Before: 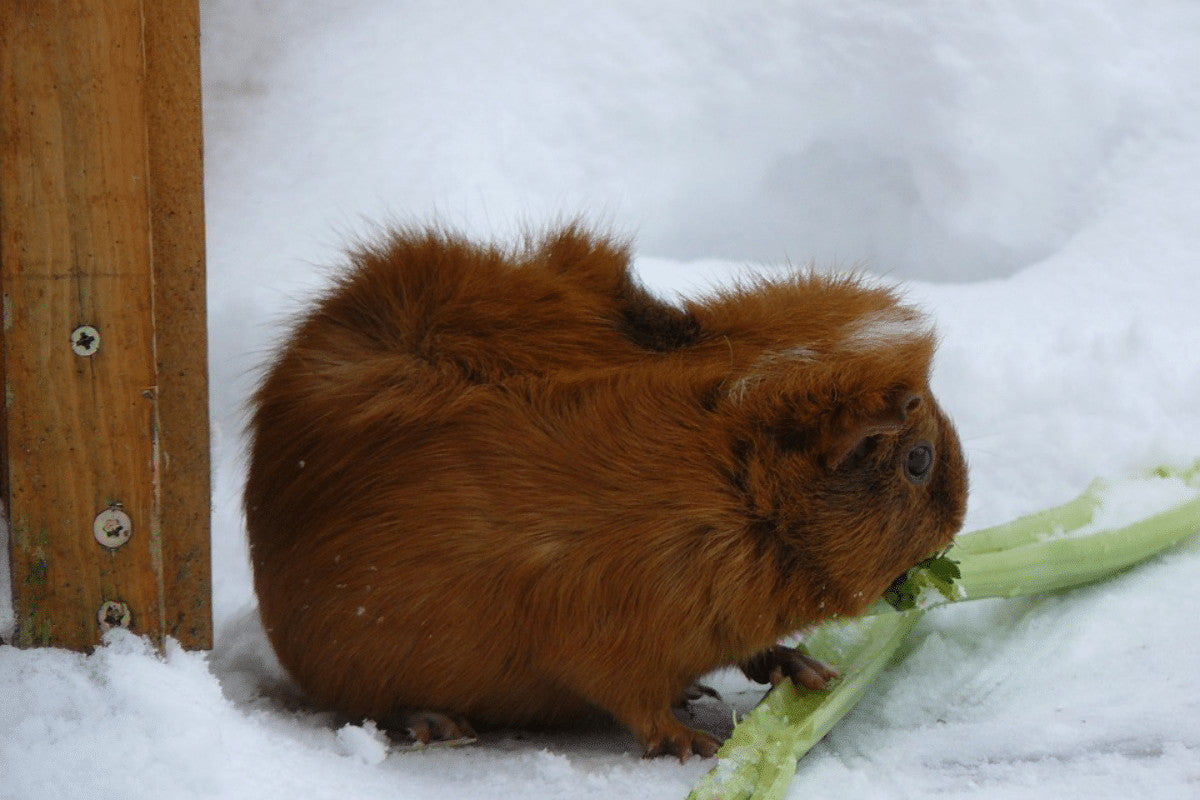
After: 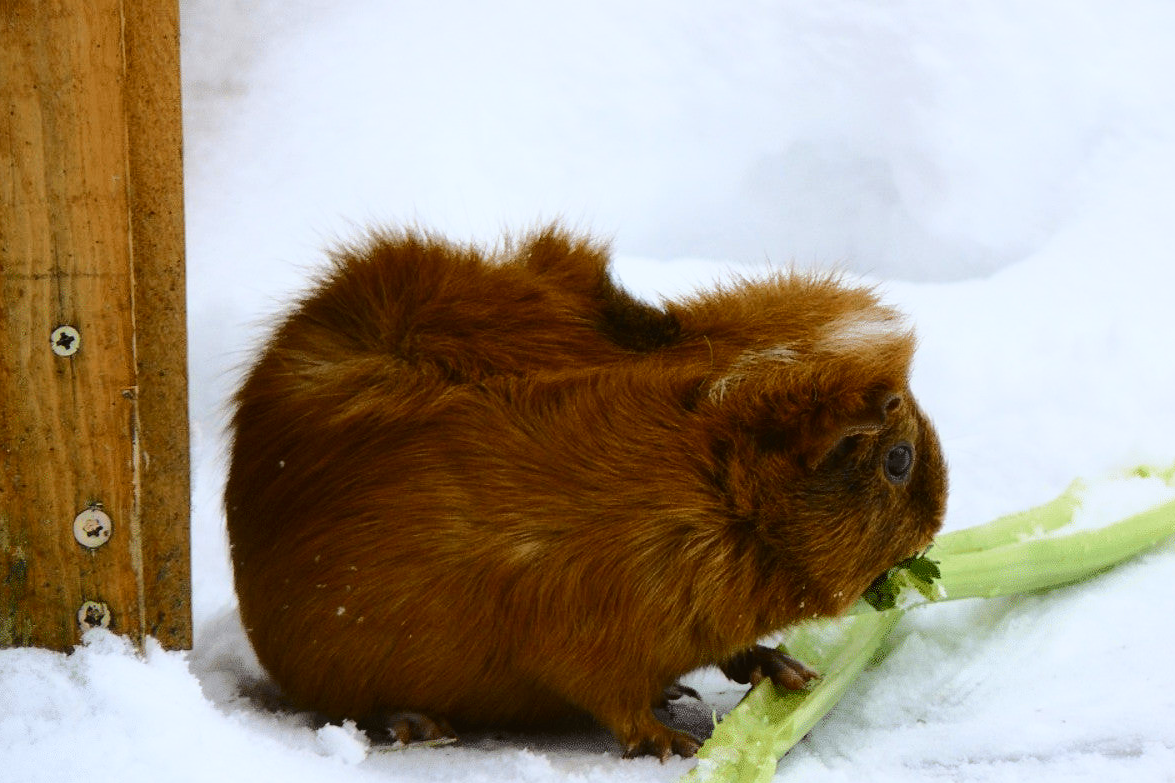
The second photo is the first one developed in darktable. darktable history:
tone curve: curves: ch0 [(0, 0.019) (0.078, 0.058) (0.223, 0.217) (0.424, 0.553) (0.631, 0.764) (0.816, 0.932) (1, 1)]; ch1 [(0, 0) (0.262, 0.227) (0.417, 0.386) (0.469, 0.467) (0.502, 0.503) (0.544, 0.548) (0.57, 0.579) (0.608, 0.62) (0.65, 0.68) (0.994, 0.987)]; ch2 [(0, 0) (0.262, 0.188) (0.5, 0.504) (0.553, 0.592) (0.599, 0.653) (1, 1)], color space Lab, independent channels, preserve colors none
crop: left 1.743%, right 0.268%, bottom 2.011%
